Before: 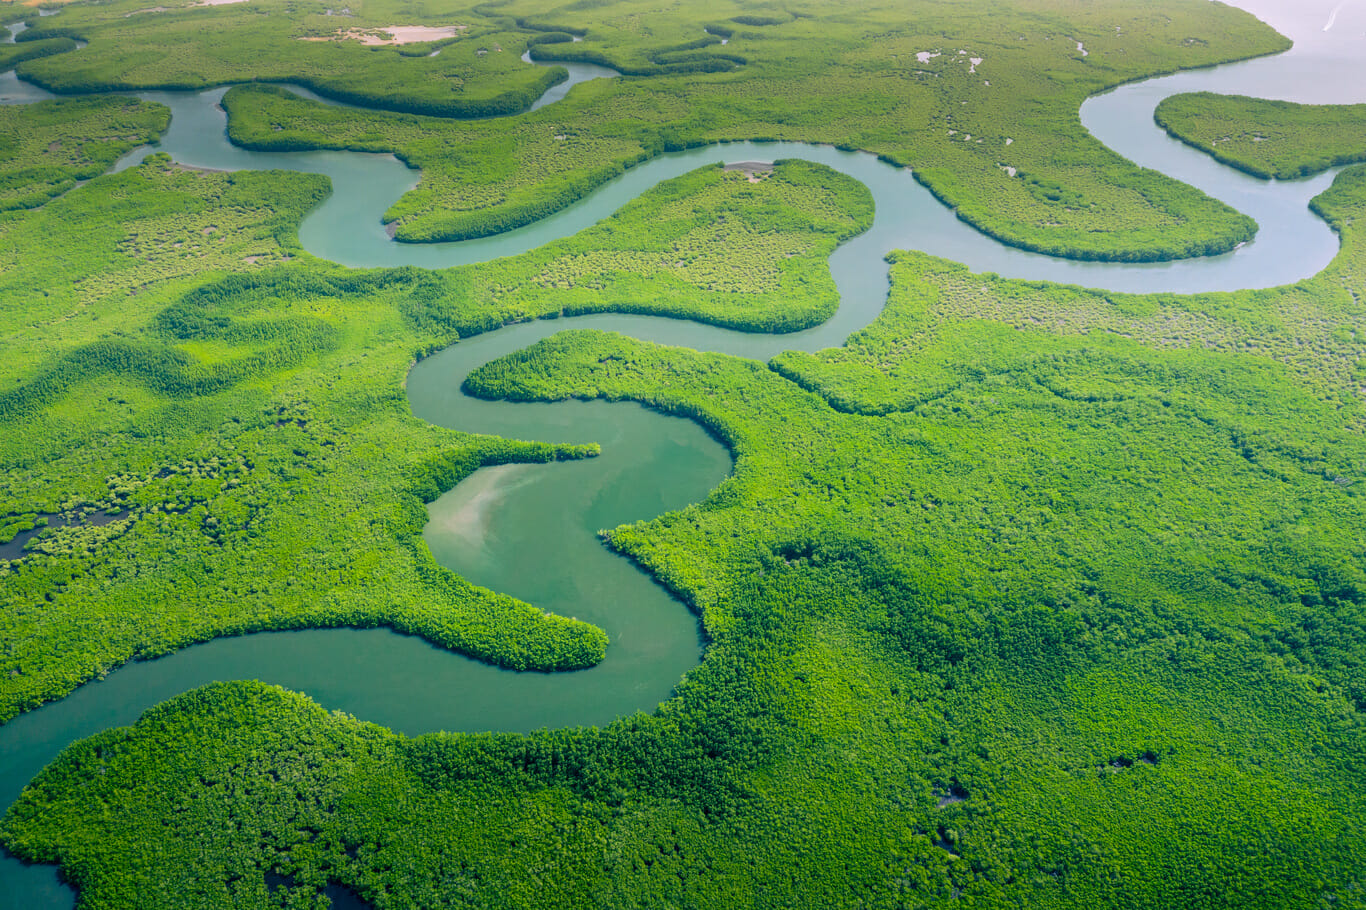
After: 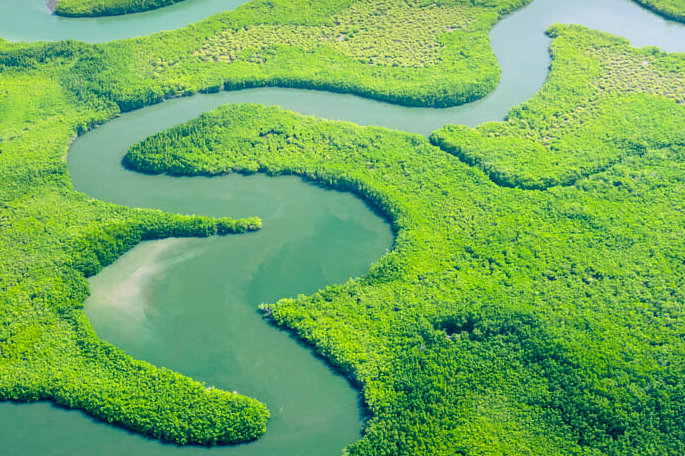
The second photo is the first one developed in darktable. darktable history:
exposure: black level correction 0.005, exposure 0.418 EV, compensate highlight preservation false
crop: left 24.851%, top 24.848%, right 24.945%, bottom 24.994%
